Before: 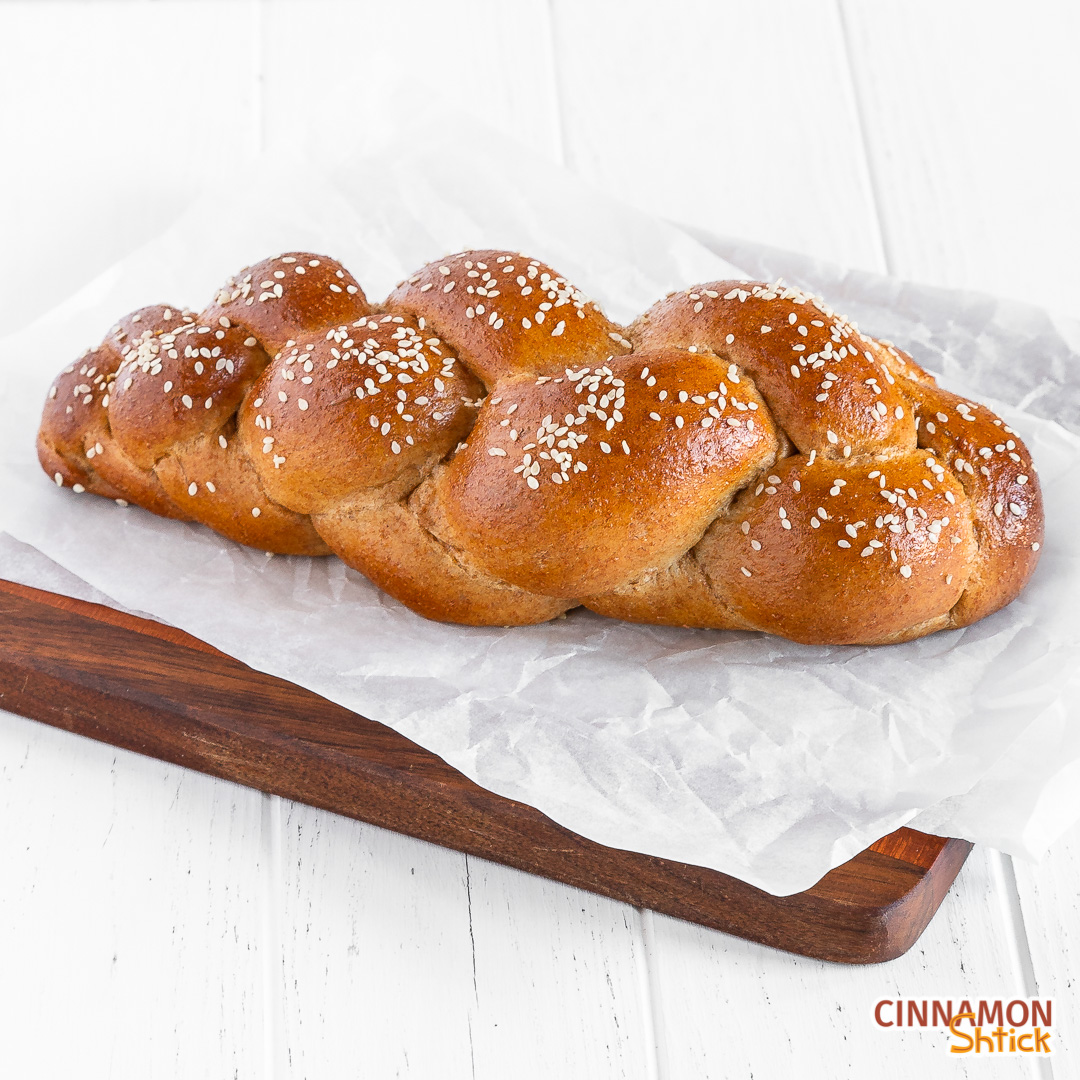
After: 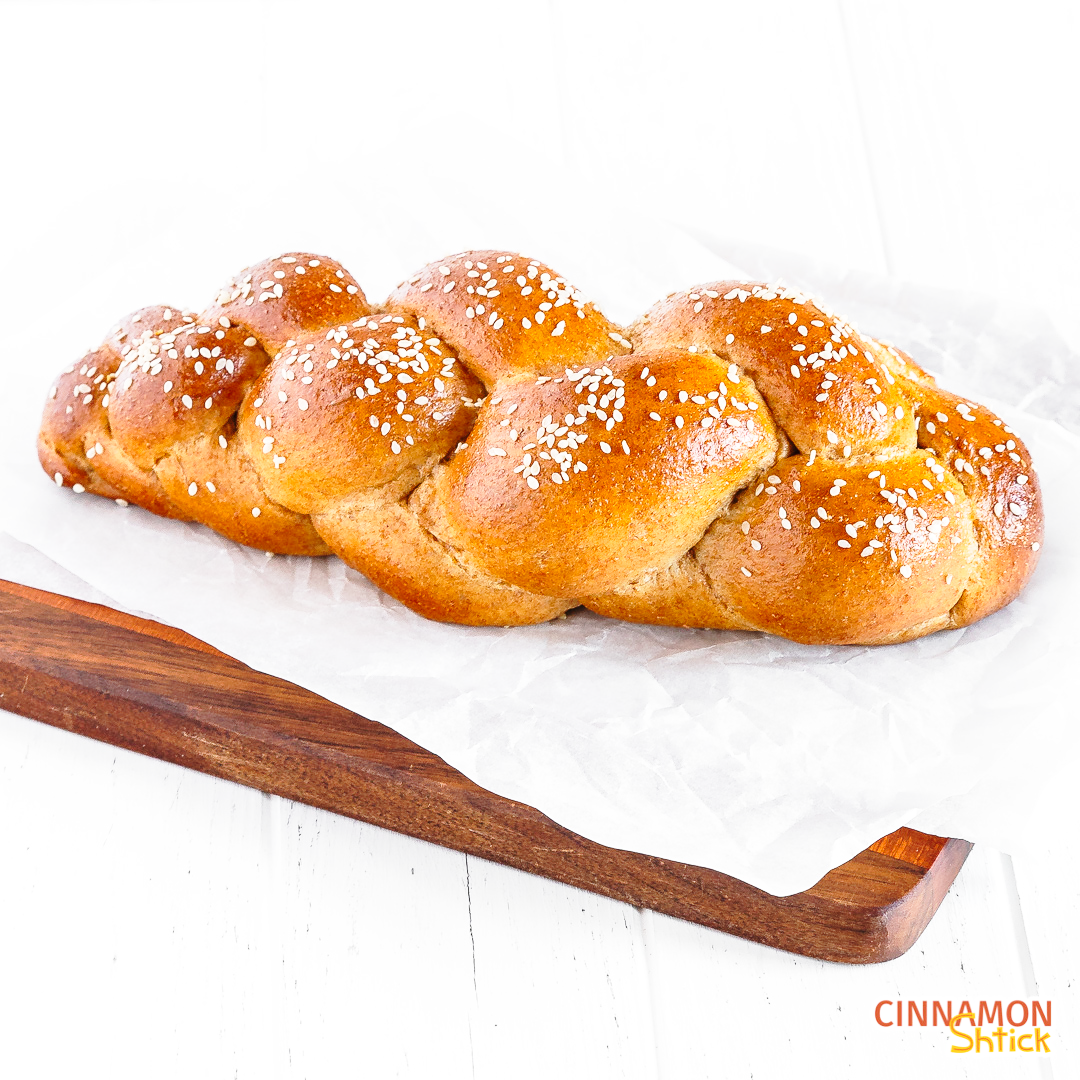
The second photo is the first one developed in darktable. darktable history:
base curve: curves: ch0 [(0, 0) (0.028, 0.03) (0.121, 0.232) (0.46, 0.748) (0.859, 0.968) (1, 1)], preserve colors none
exposure: black level correction -0.001, exposure 0.08 EV, compensate exposure bias true, compensate highlight preservation false
